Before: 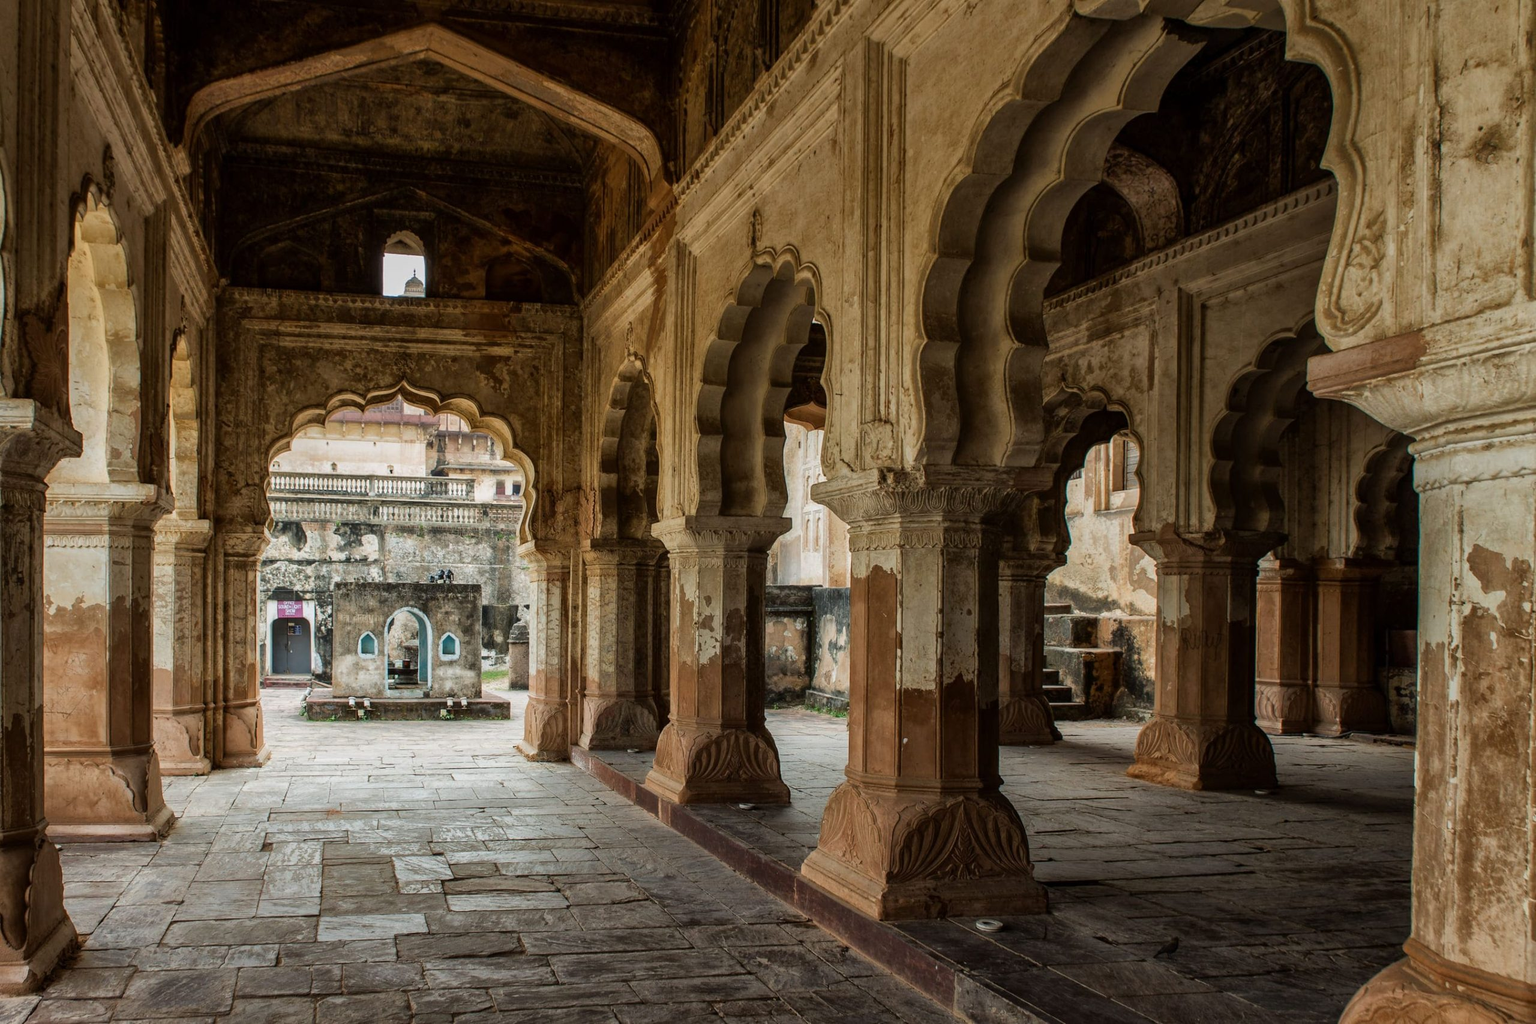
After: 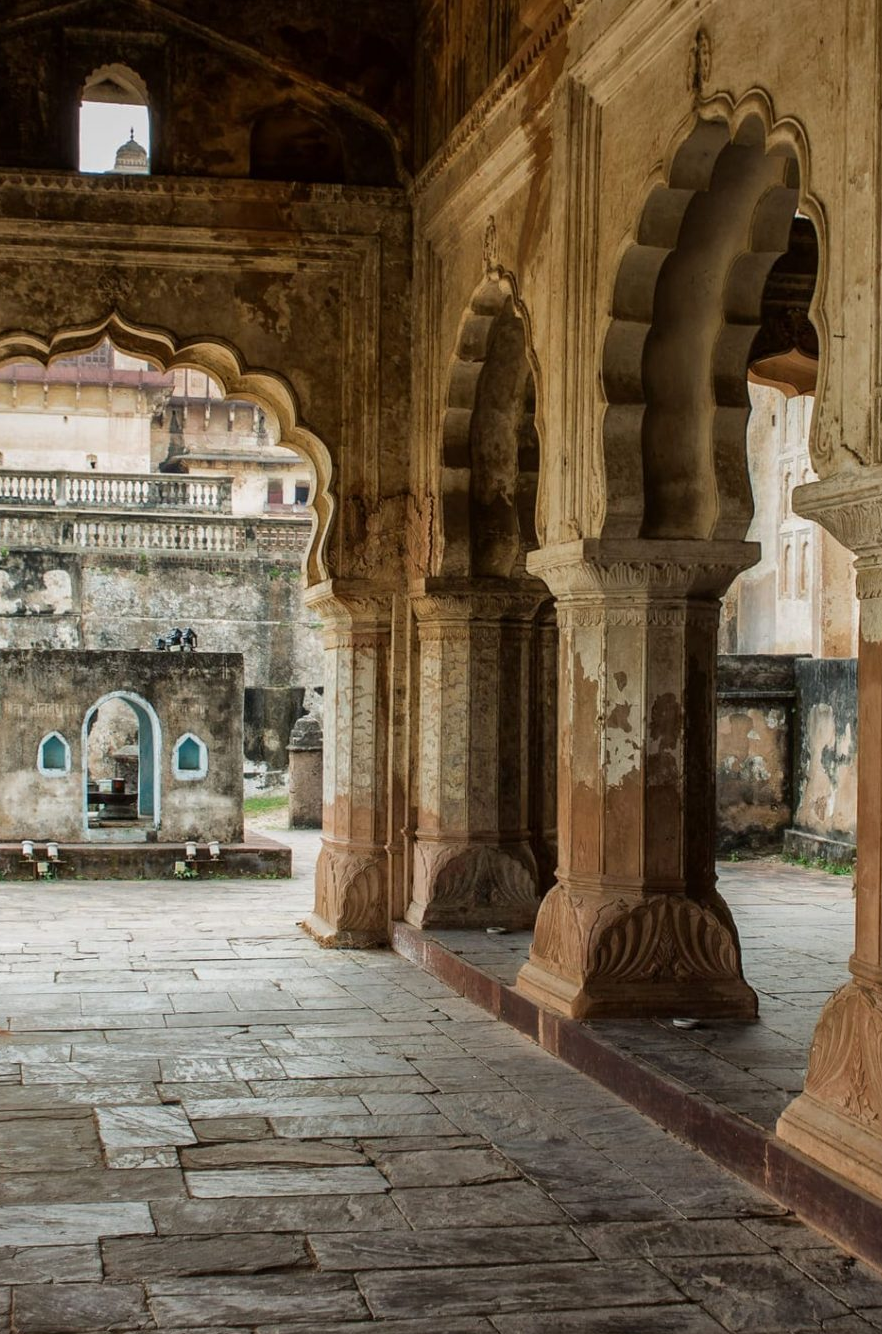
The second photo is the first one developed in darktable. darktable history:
crop and rotate: left 21.847%, top 18.862%, right 43.699%, bottom 2.966%
